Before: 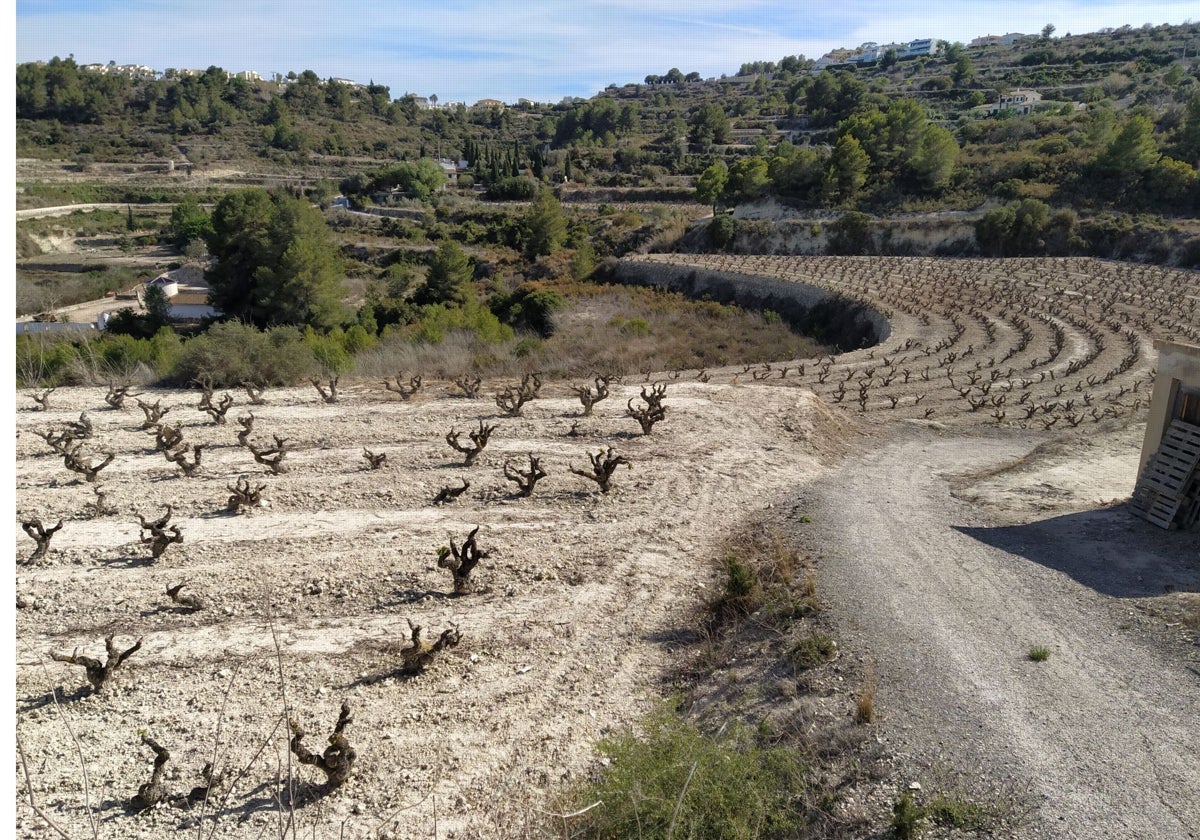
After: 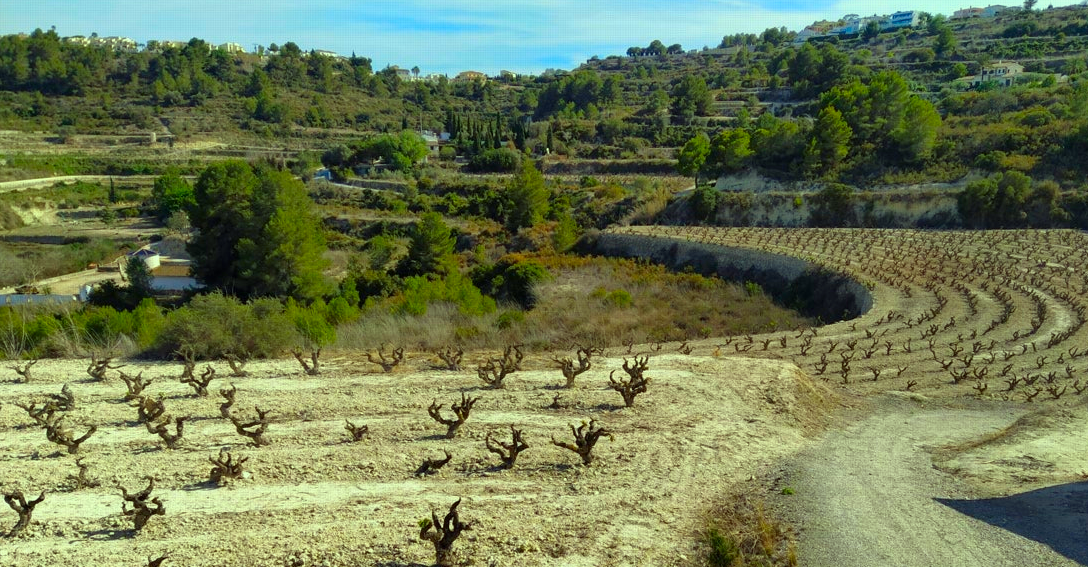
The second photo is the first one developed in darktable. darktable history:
crop: left 1.509%, top 3.452%, right 7.696%, bottom 28.452%
color correction: highlights a* -10.77, highlights b* 9.8, saturation 1.72
